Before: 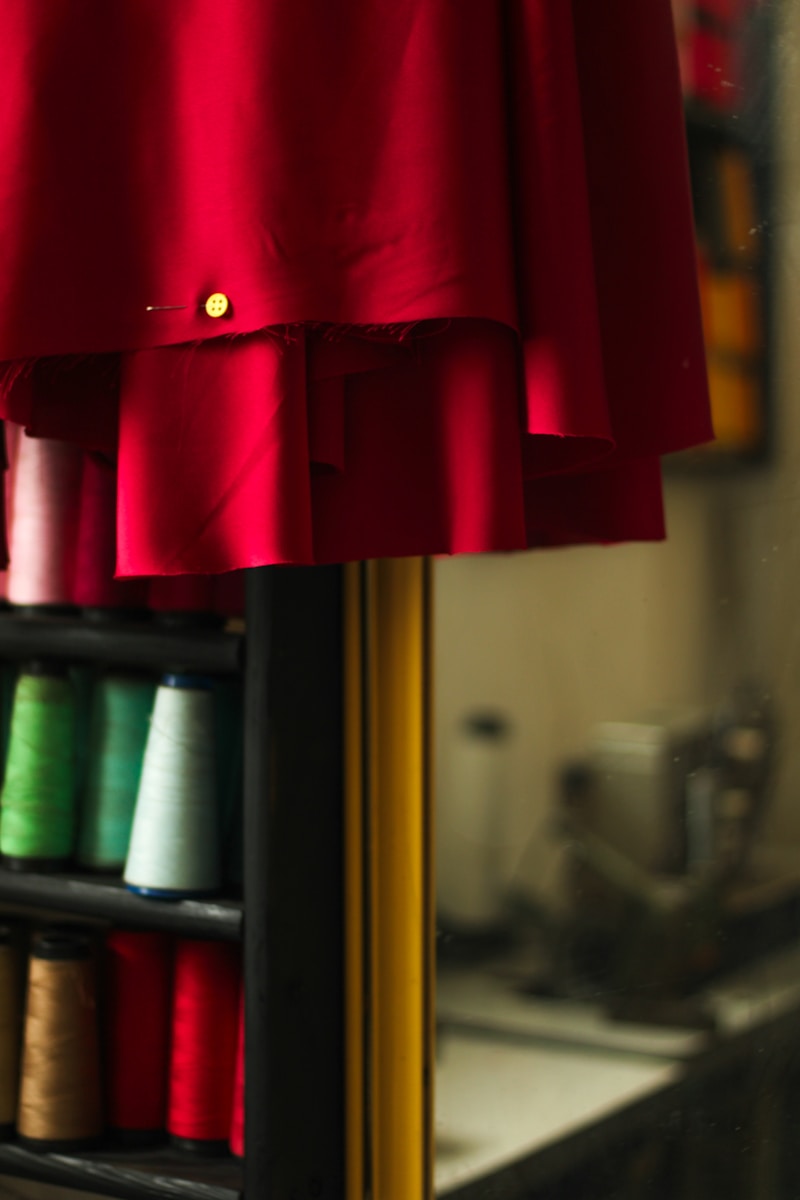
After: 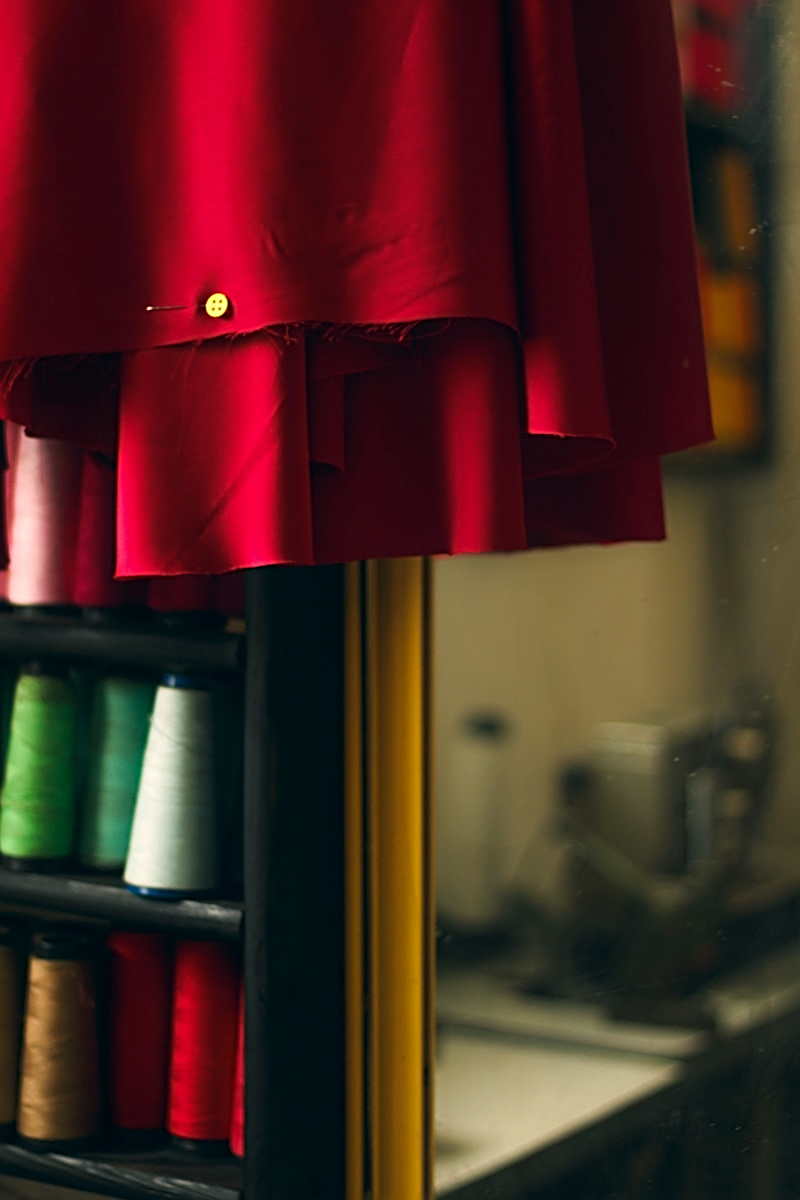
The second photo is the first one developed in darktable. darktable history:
sharpen: radius 2.551, amount 0.642
contrast equalizer: y [[0.5, 0.5, 0.472, 0.5, 0.5, 0.5], [0.5 ×6], [0.5 ×6], [0 ×6], [0 ×6]]
color correction: highlights a* 5.46, highlights b* 5.32, shadows a* -4.71, shadows b* -5.19
tone equalizer: smoothing 1
